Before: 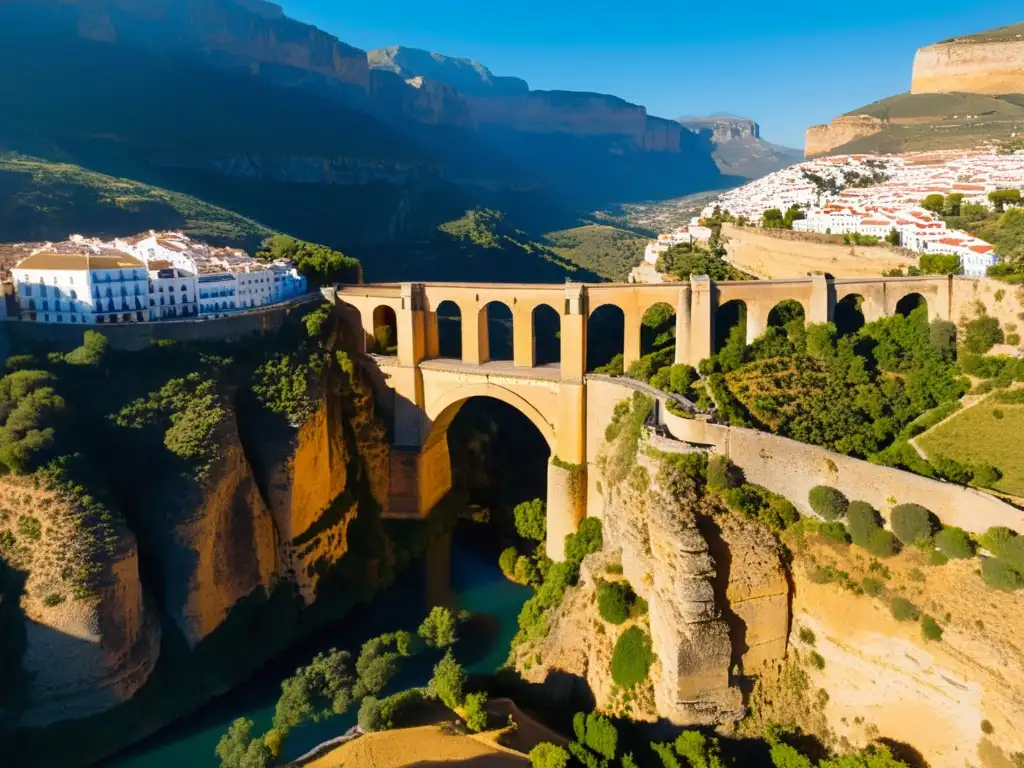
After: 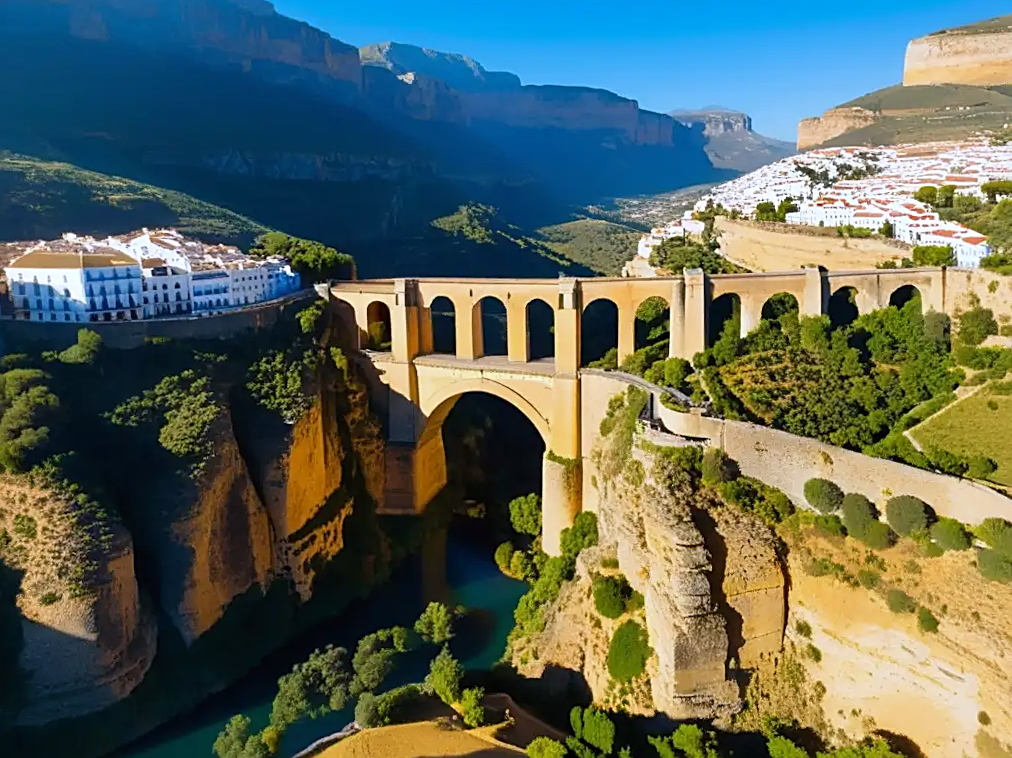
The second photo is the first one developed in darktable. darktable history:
sharpen: on, module defaults
white balance: red 0.954, blue 1.079
rotate and perspective: rotation -0.45°, automatic cropping original format, crop left 0.008, crop right 0.992, crop top 0.012, crop bottom 0.988
